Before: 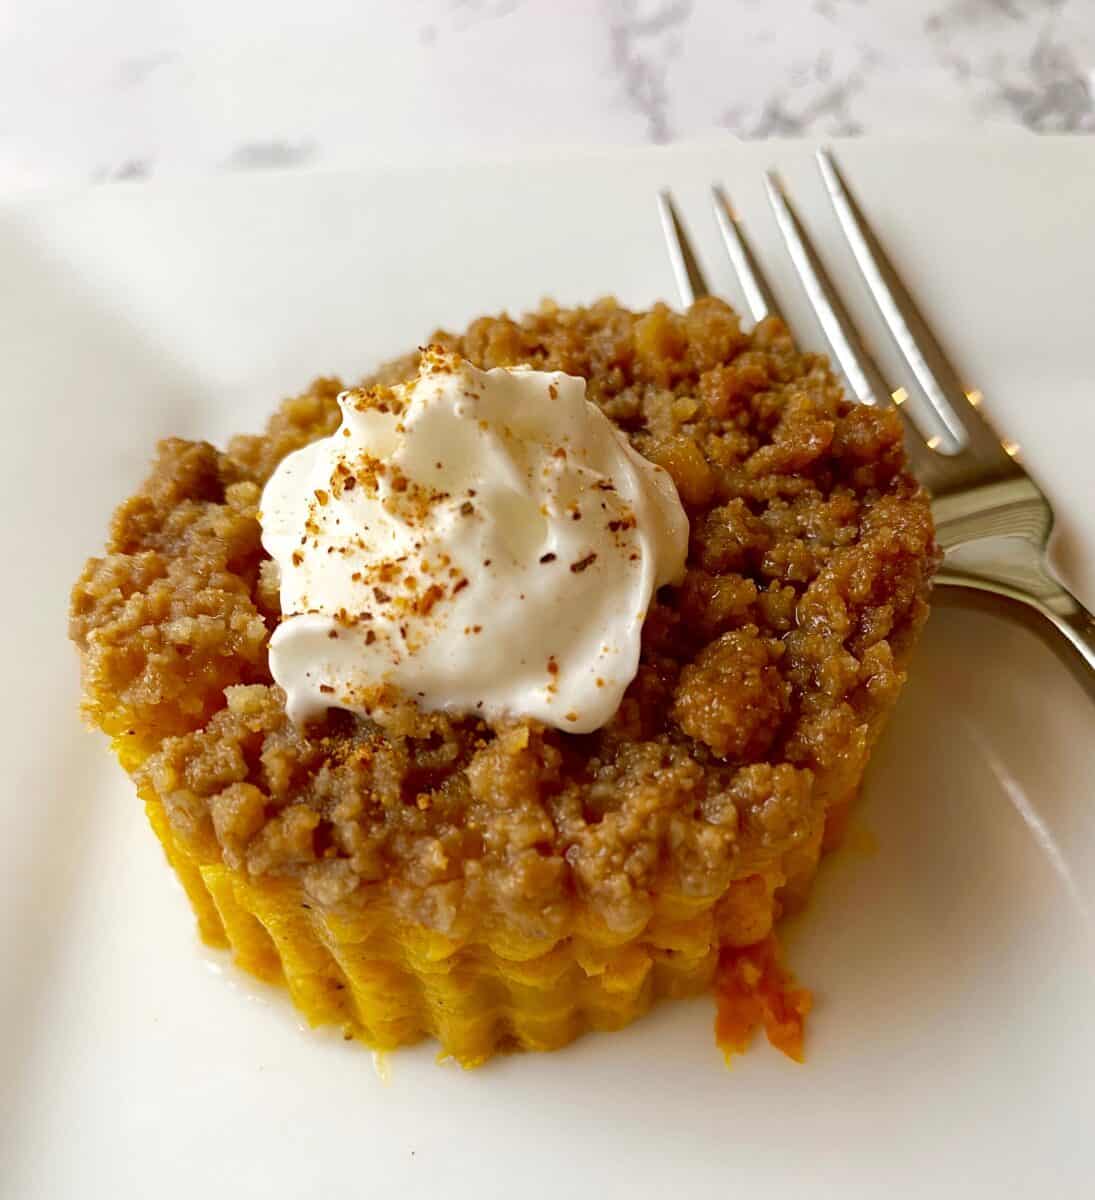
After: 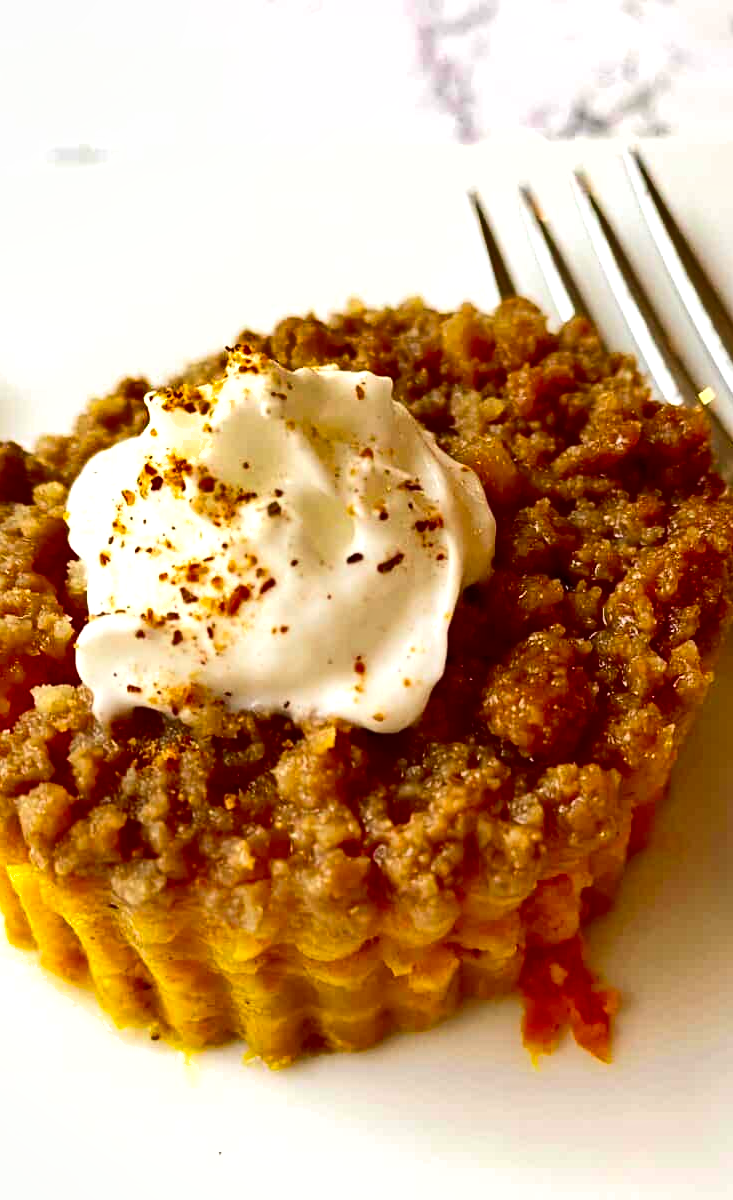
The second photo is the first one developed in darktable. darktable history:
shadows and highlights: low approximation 0.01, soften with gaussian
contrast brightness saturation: contrast 0.209, brightness -0.11, saturation 0.214
tone equalizer: on, module defaults
exposure: black level correction 0.001, exposure 0.499 EV, compensate exposure bias true, compensate highlight preservation false
crop and rotate: left 17.665%, right 15.339%
